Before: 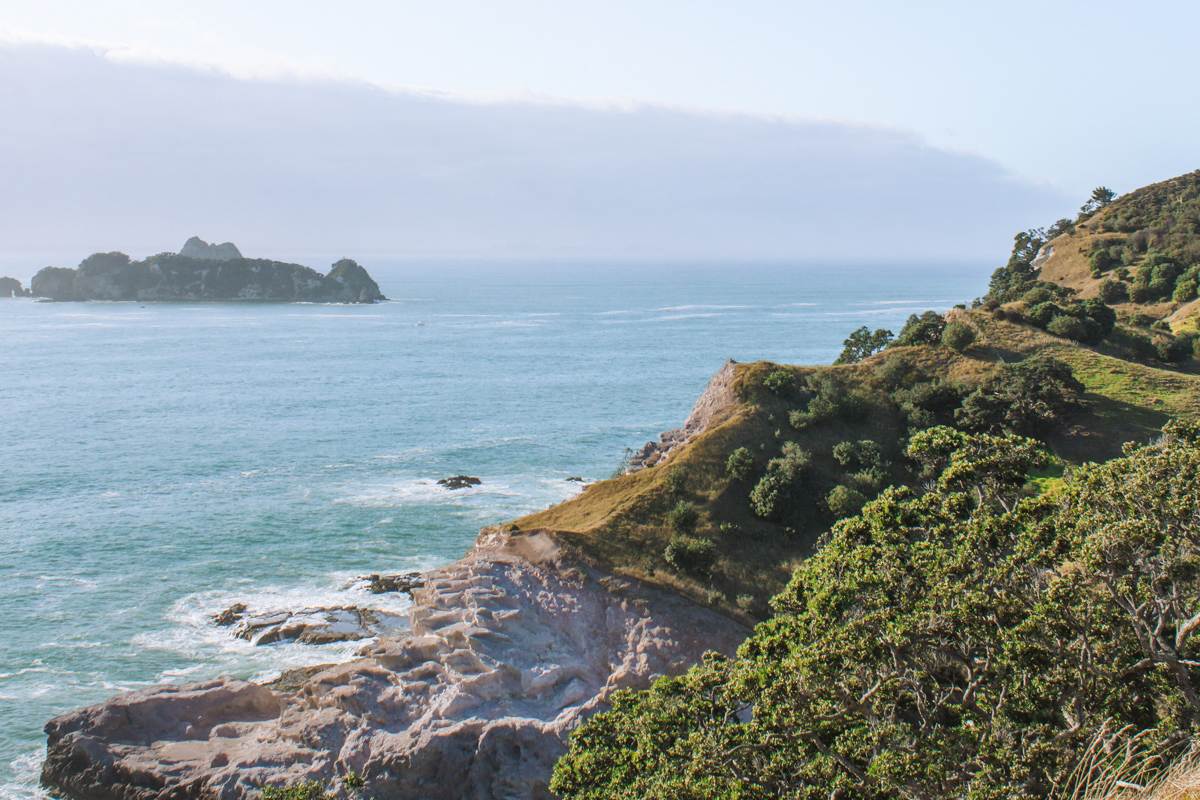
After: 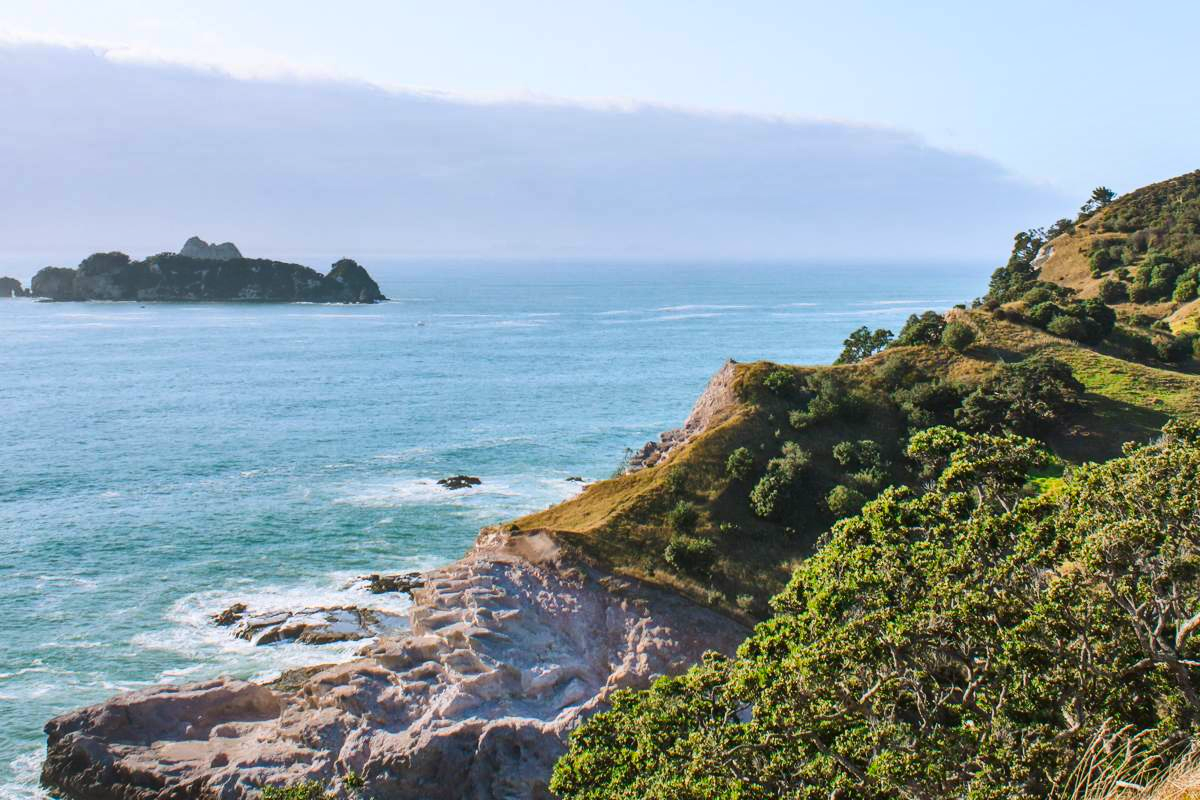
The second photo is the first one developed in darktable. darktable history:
contrast brightness saturation: contrast 0.162, saturation 0.314
shadows and highlights: soften with gaussian
